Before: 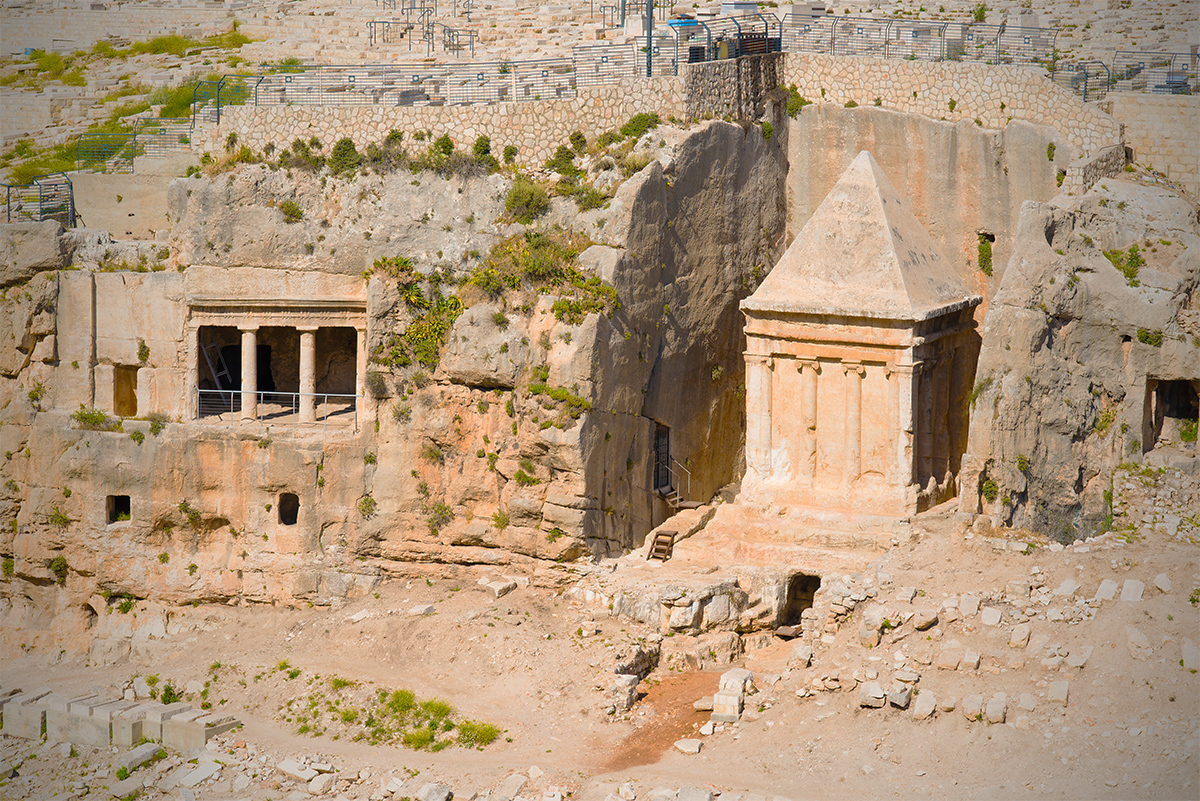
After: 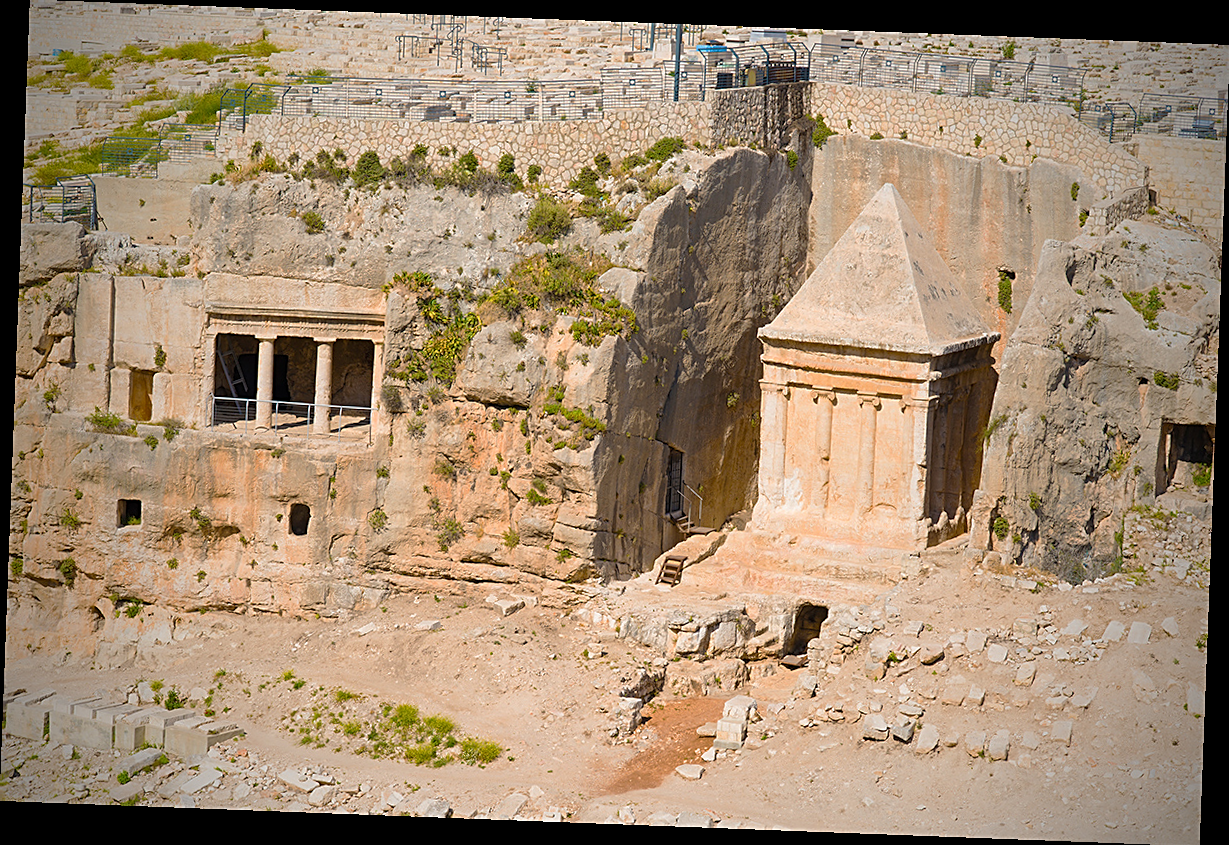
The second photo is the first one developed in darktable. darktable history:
sharpen: on, module defaults
rotate and perspective: rotation 2.17°, automatic cropping off
